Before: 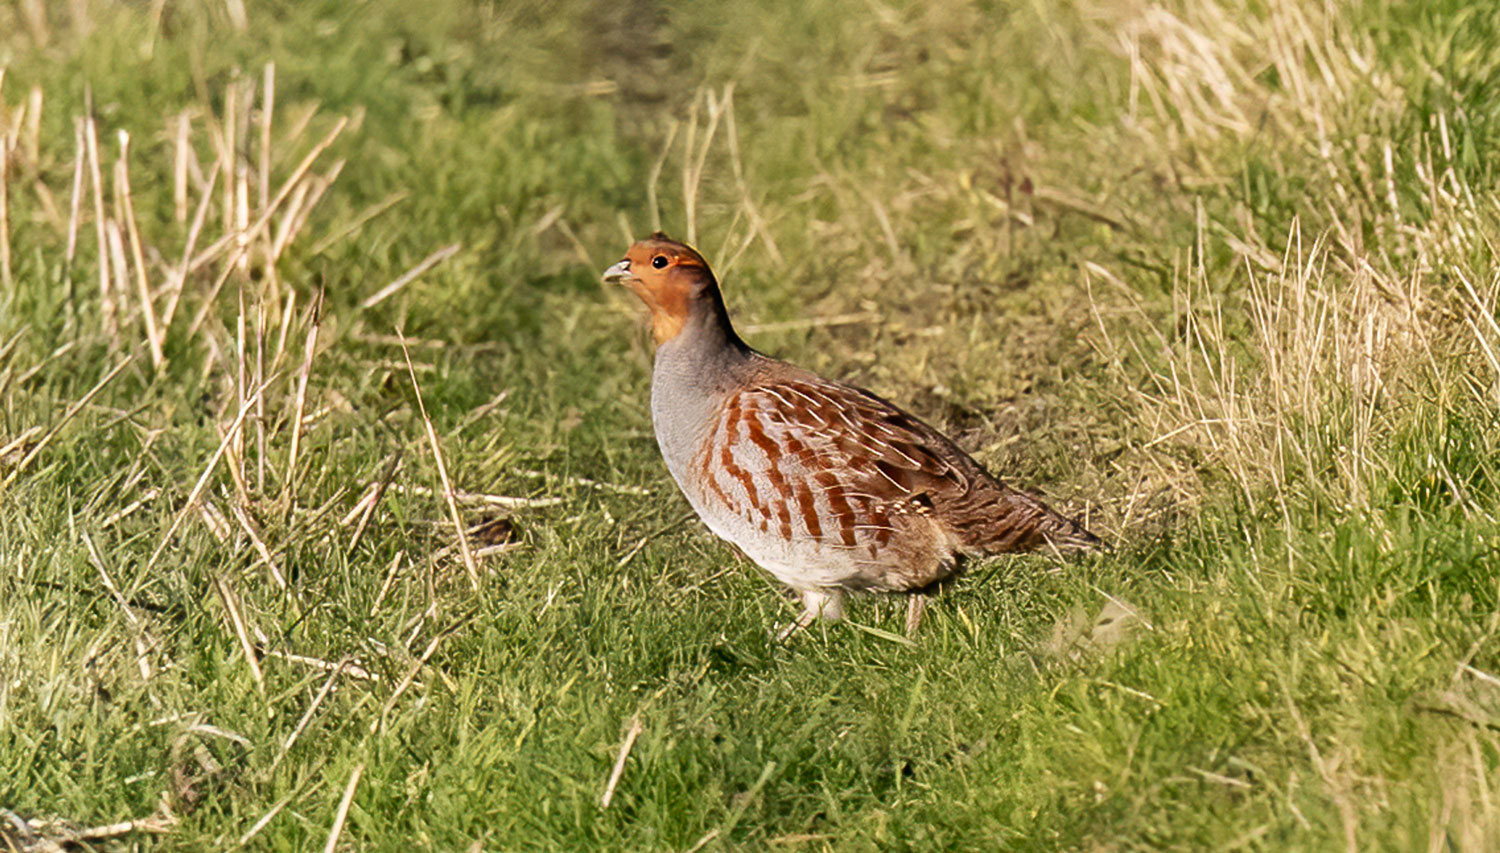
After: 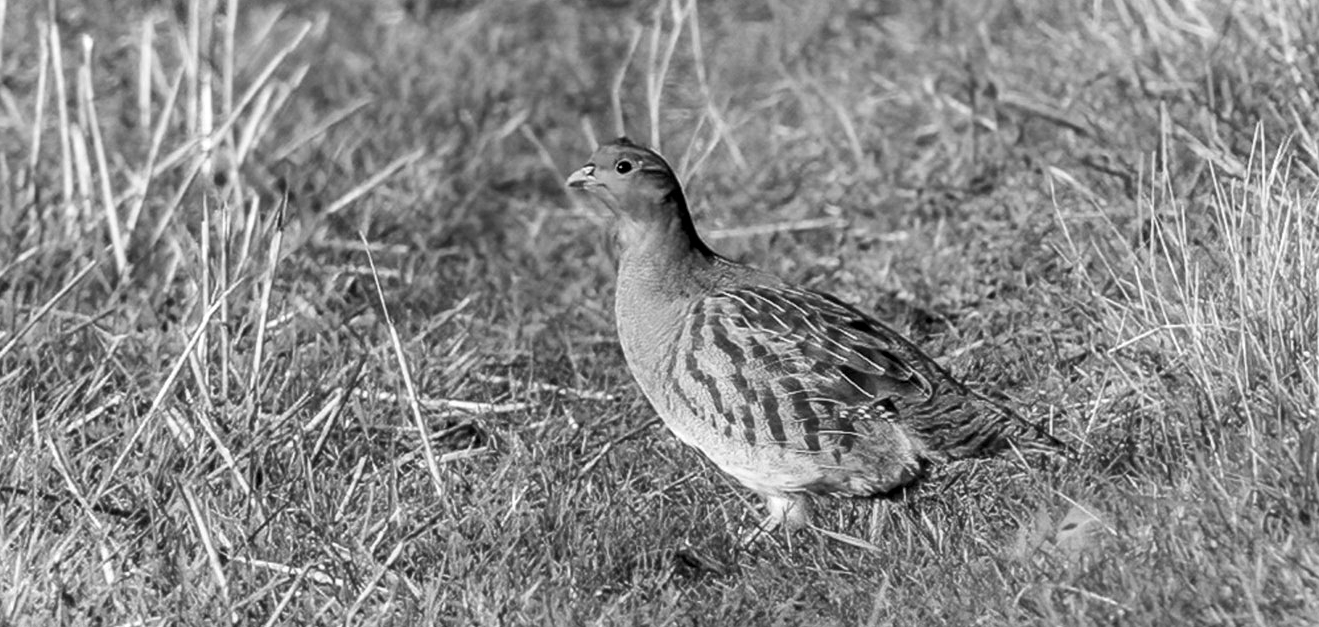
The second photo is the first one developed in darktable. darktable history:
local contrast: on, module defaults
crop and rotate: left 2.425%, top 11.305%, right 9.6%, bottom 15.08%
monochrome: size 1
